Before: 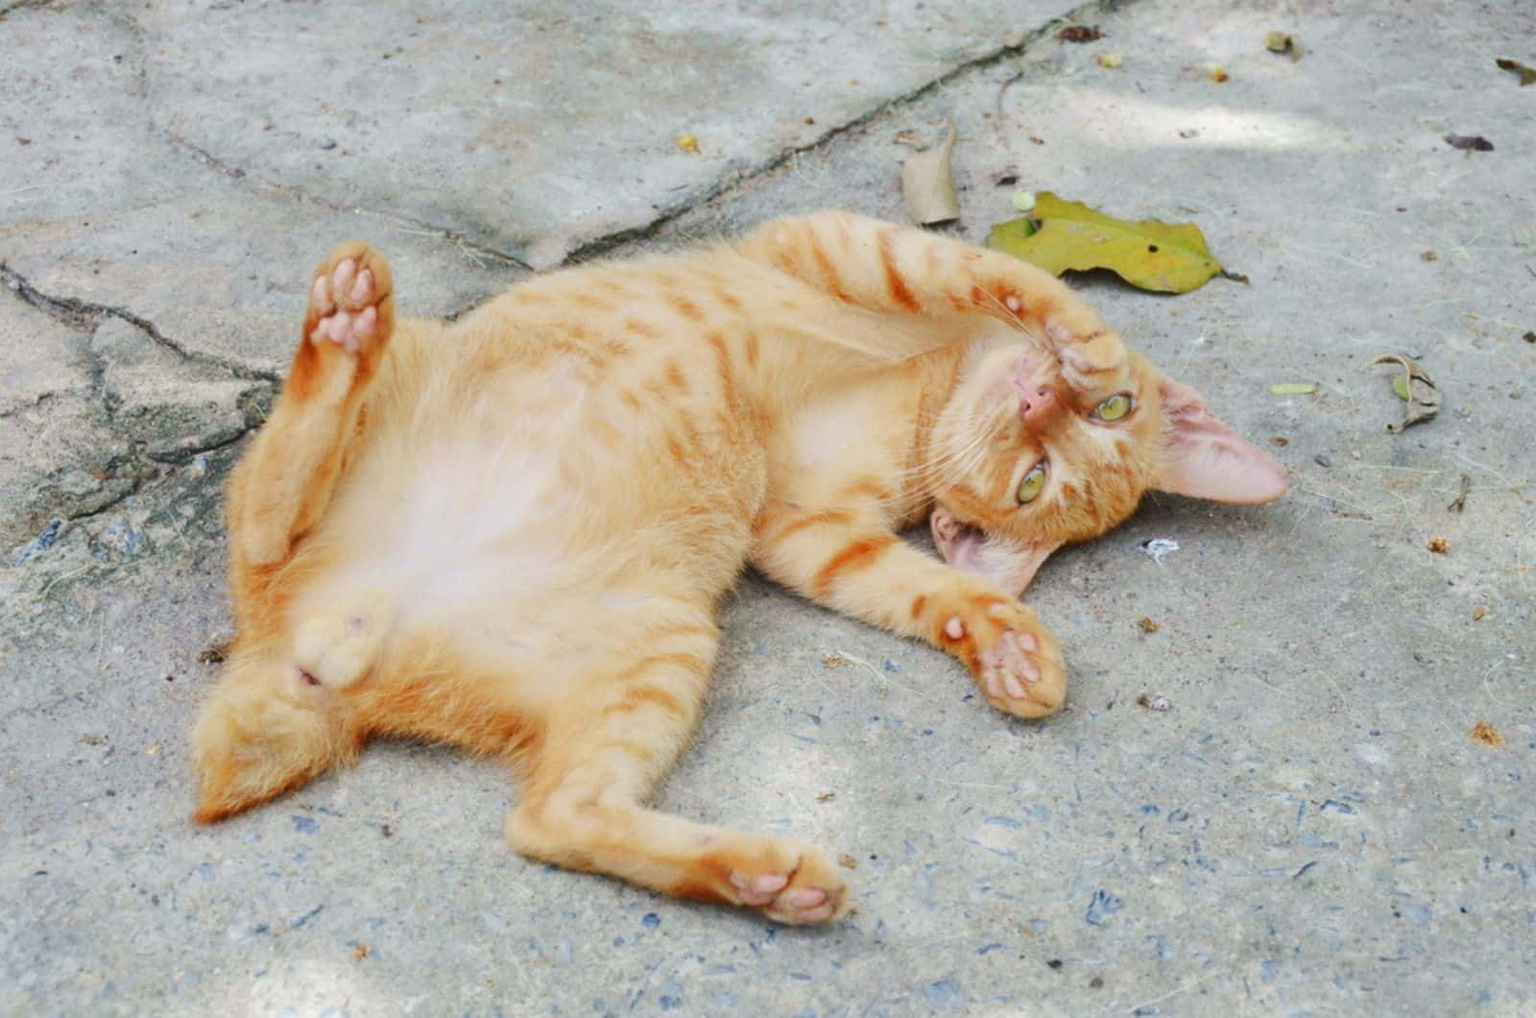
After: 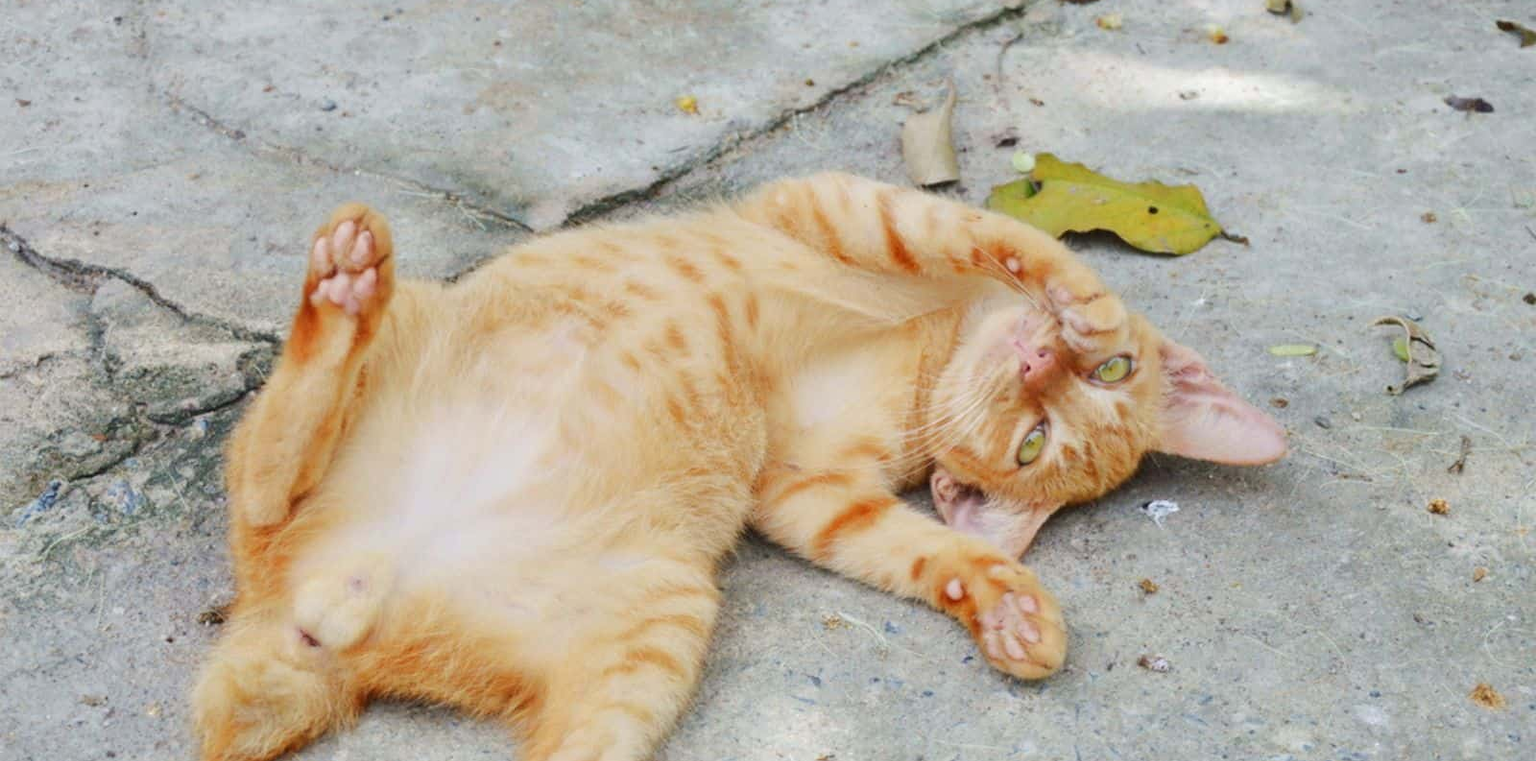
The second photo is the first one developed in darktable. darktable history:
crop: top 3.844%, bottom 21.3%
